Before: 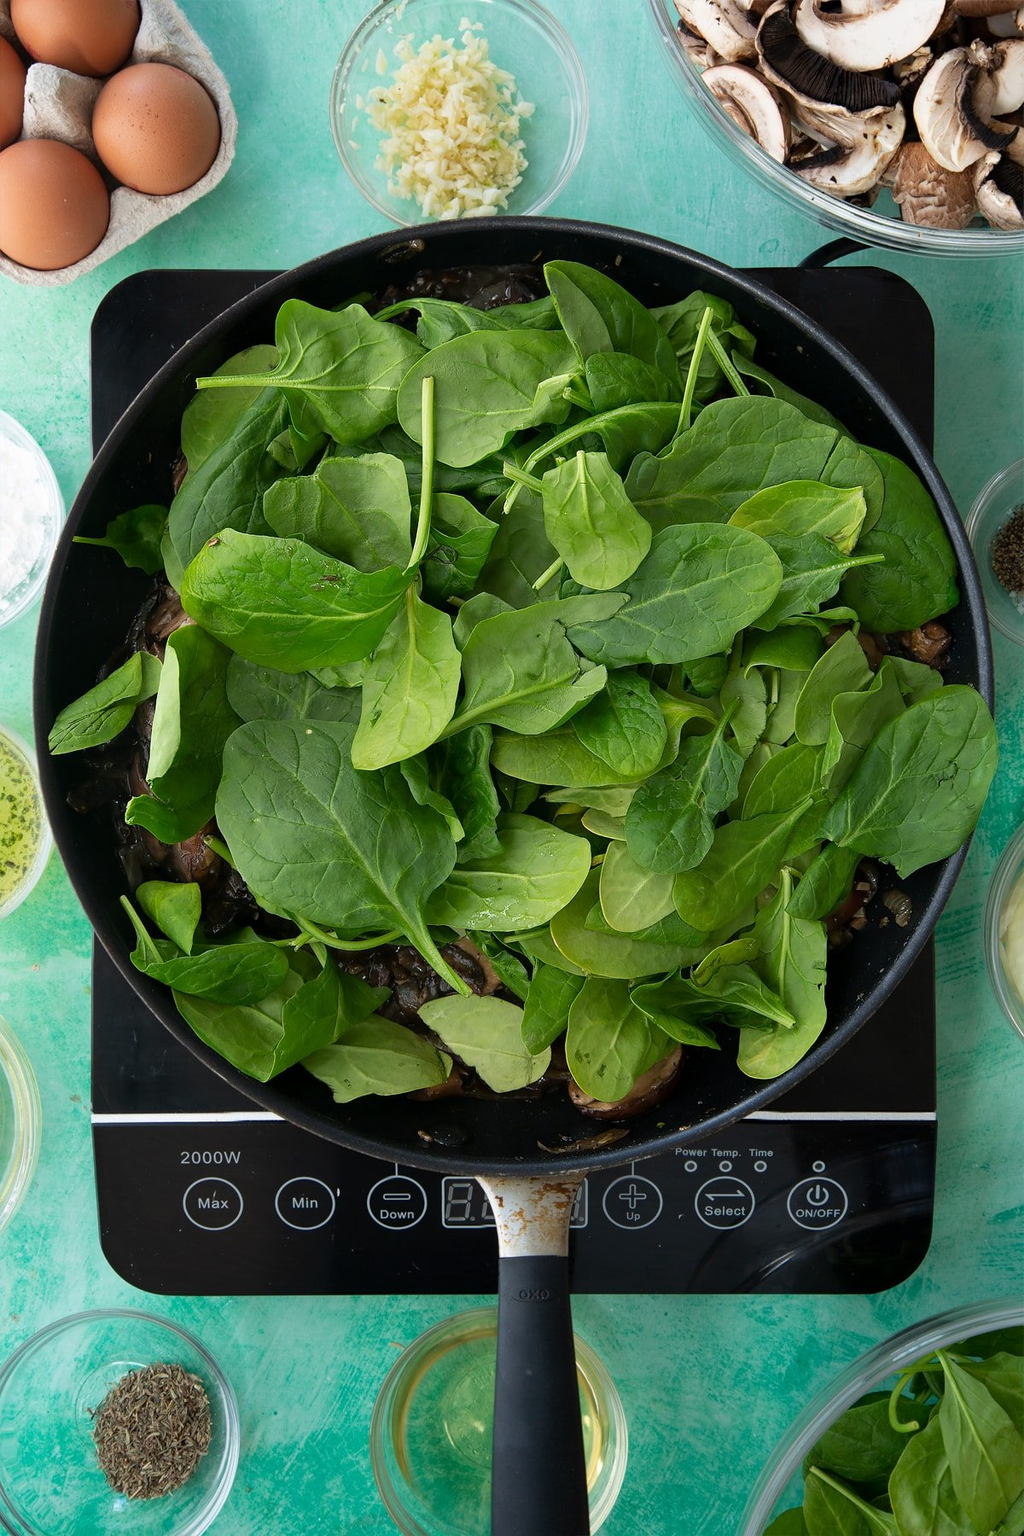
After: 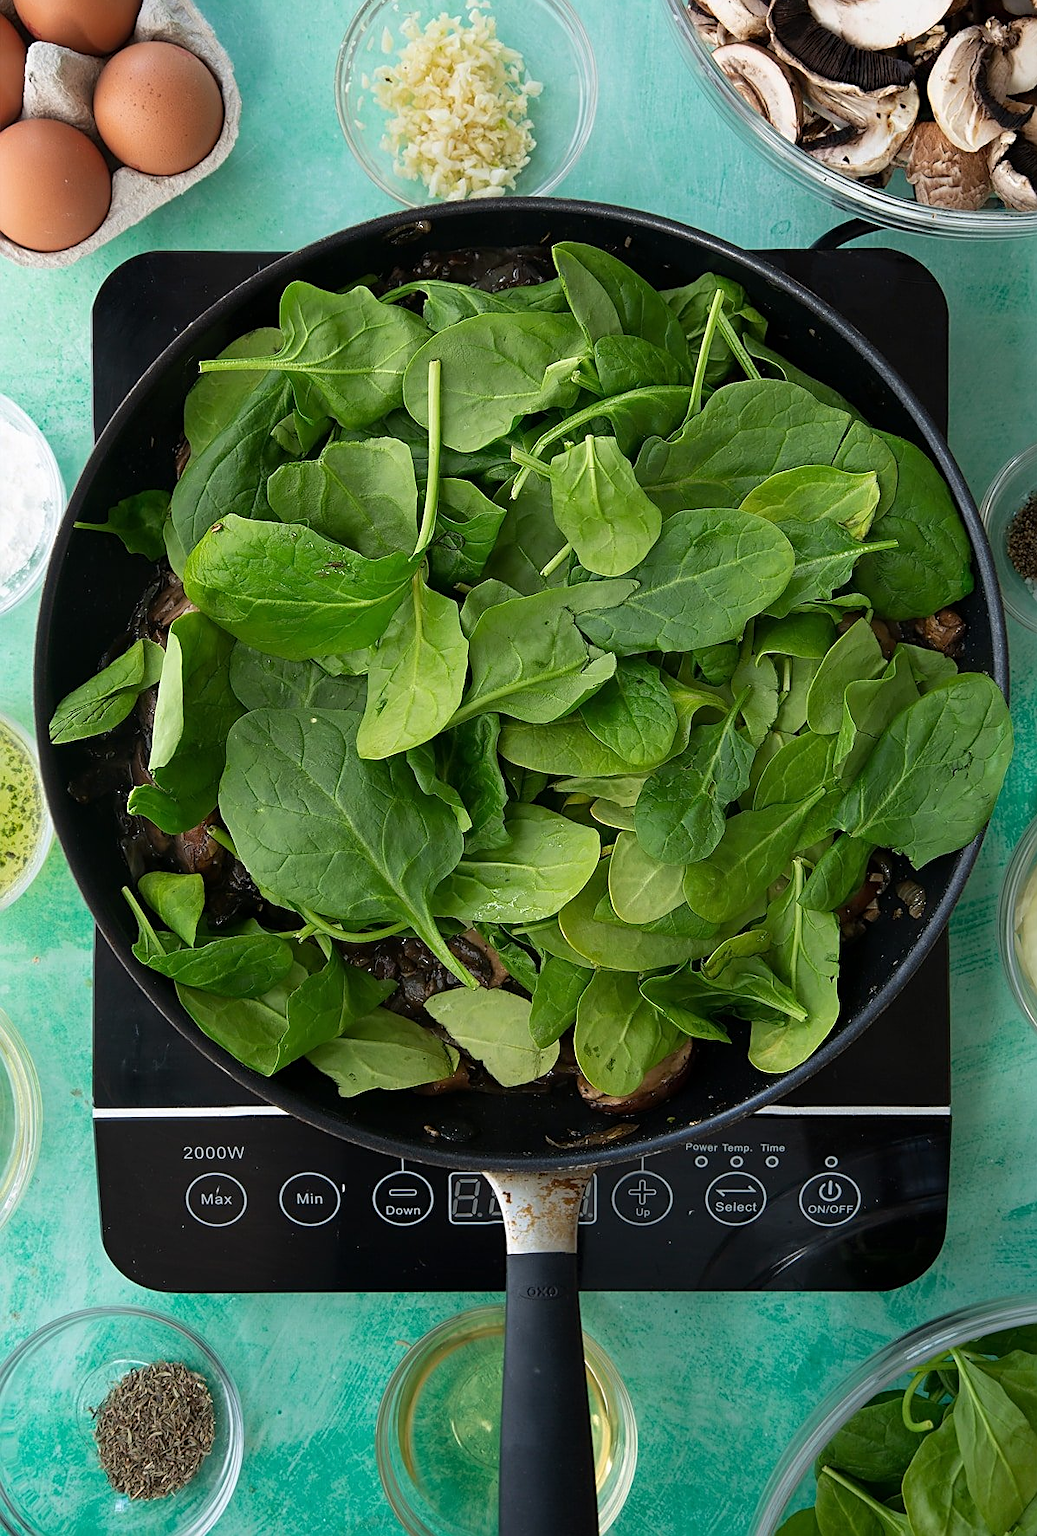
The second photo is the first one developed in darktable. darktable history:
crop: top 1.479%, right 0.112%
sharpen: on, module defaults
